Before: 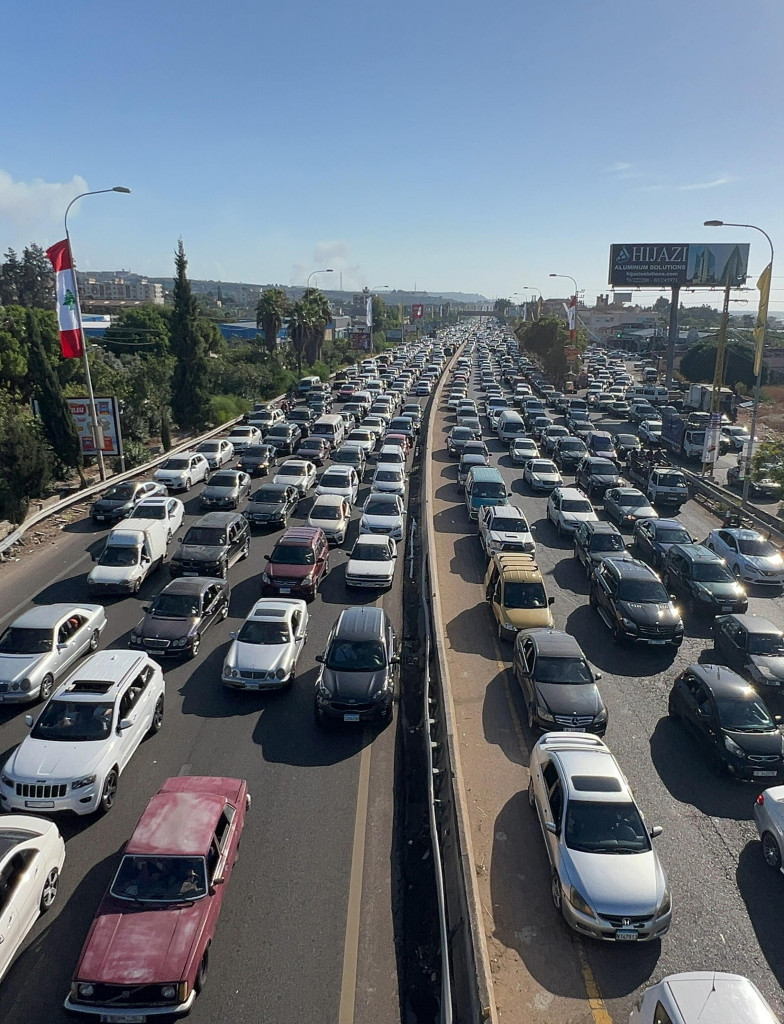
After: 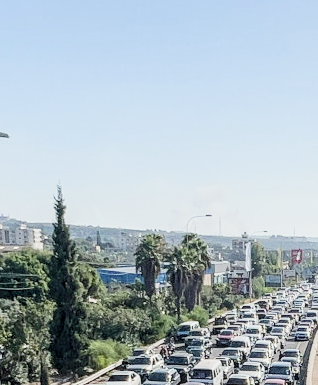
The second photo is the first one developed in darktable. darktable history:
exposure: exposure 0.814 EV, compensate highlight preservation false
filmic rgb: black relative exposure -7.65 EV, white relative exposure 4.56 EV, hardness 3.61, add noise in highlights 0.002, preserve chrominance no, color science v3 (2019), use custom middle-gray values true, iterations of high-quality reconstruction 0, contrast in highlights soft
tone curve: curves: ch0 [(0, 0) (0.003, 0.003) (0.011, 0.014) (0.025, 0.033) (0.044, 0.06) (0.069, 0.096) (0.1, 0.132) (0.136, 0.174) (0.177, 0.226) (0.224, 0.282) (0.277, 0.352) (0.335, 0.435) (0.399, 0.524) (0.468, 0.615) (0.543, 0.695) (0.623, 0.771) (0.709, 0.835) (0.801, 0.894) (0.898, 0.944) (1, 1)], color space Lab, independent channels, preserve colors none
local contrast: detail 130%
crop: left 15.495%, top 5.438%, right 43.847%, bottom 56.921%
